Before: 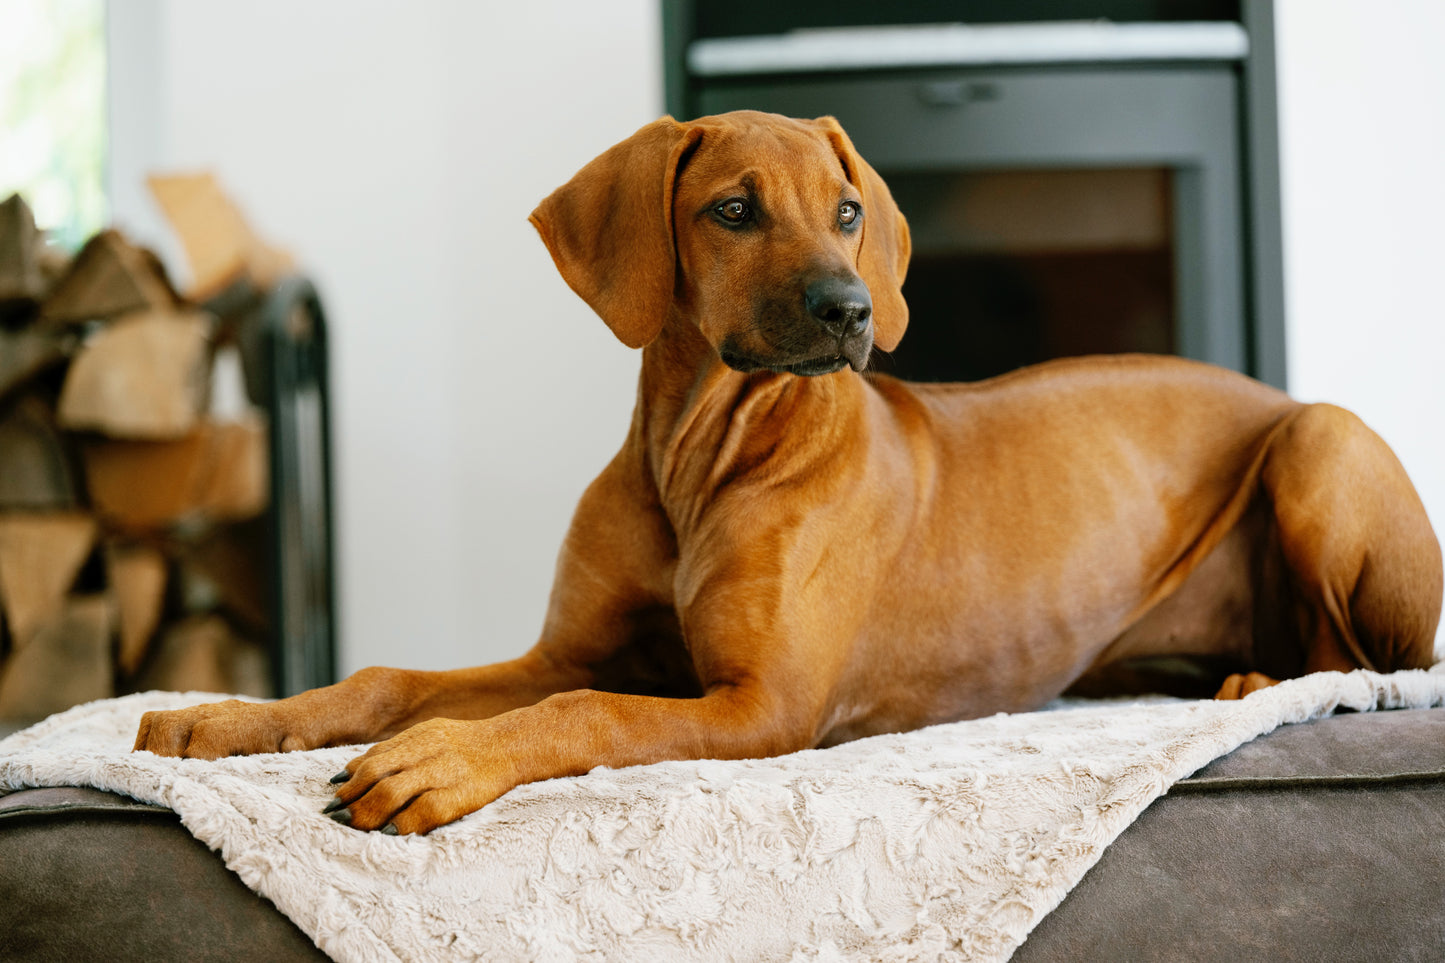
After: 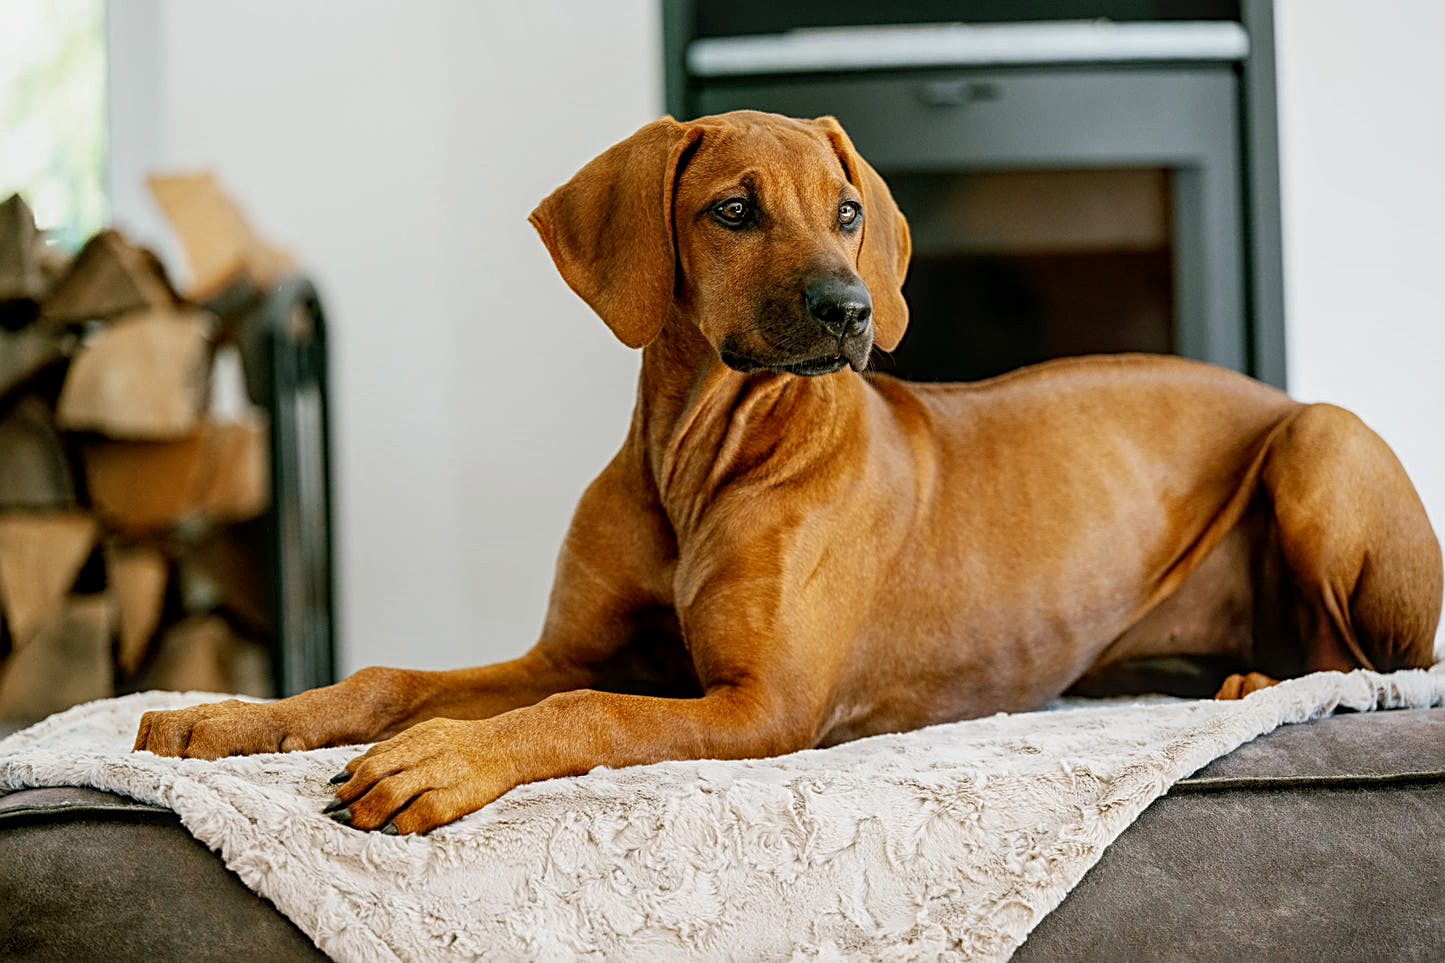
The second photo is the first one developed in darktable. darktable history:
local contrast: on, module defaults
exposure: black level correction 0.002, exposure -0.106 EV, compensate highlight preservation false
sharpen: radius 2.532, amount 0.626
